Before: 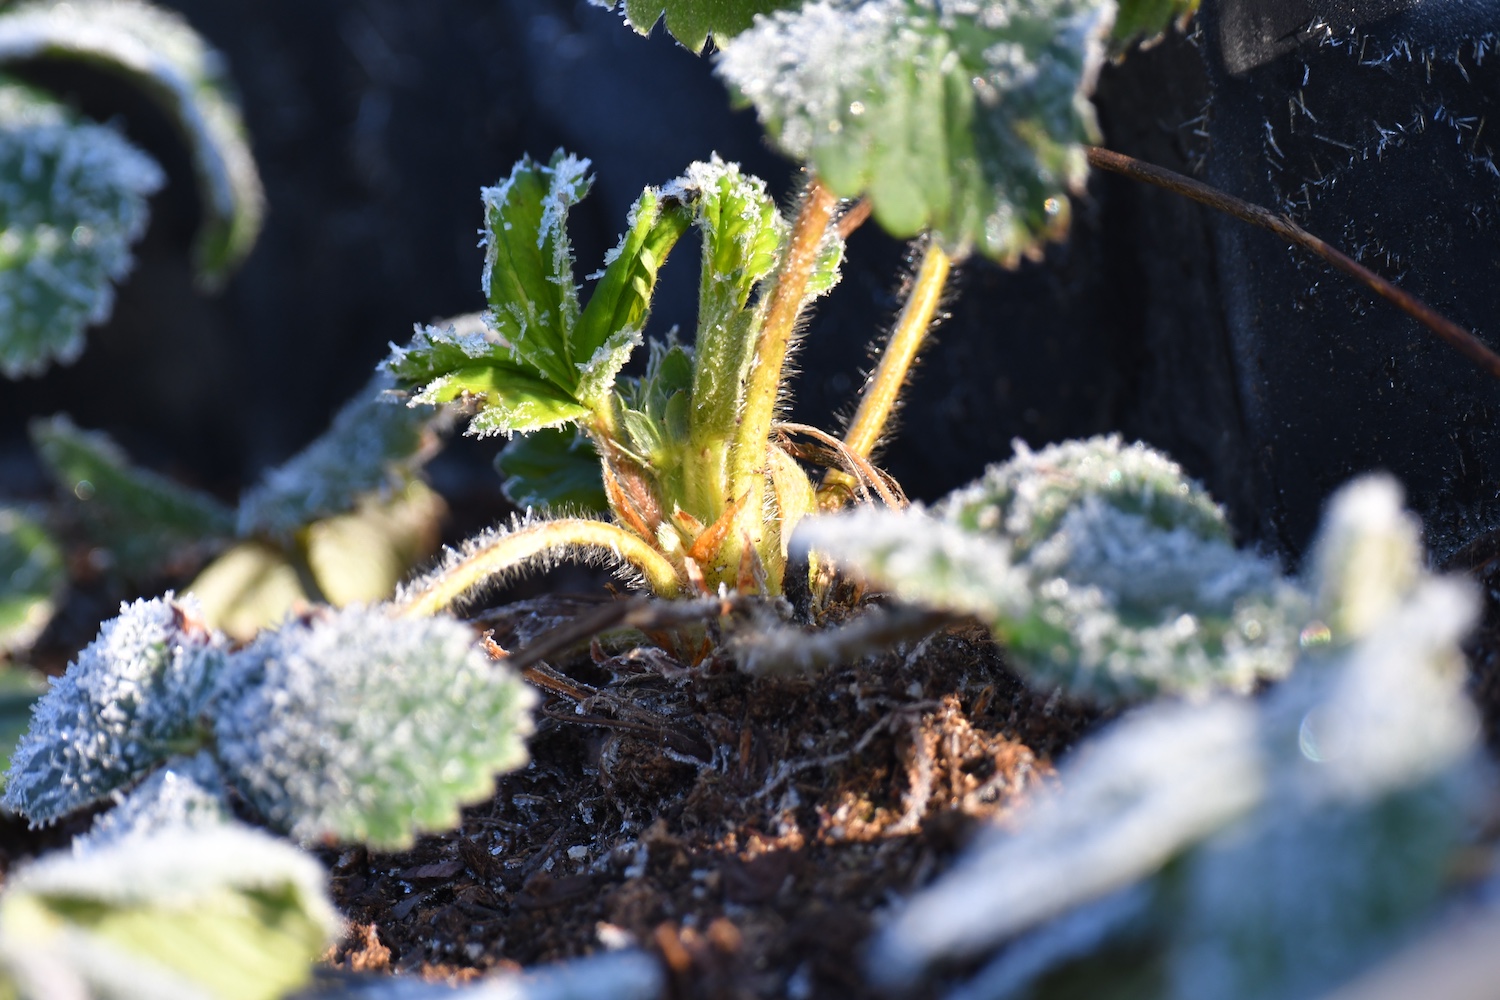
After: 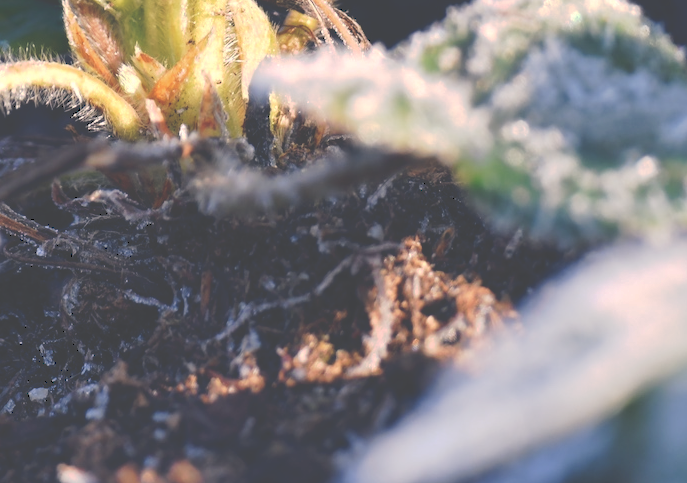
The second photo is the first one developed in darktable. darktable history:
tone curve: curves: ch0 [(0, 0) (0.003, 0.277) (0.011, 0.277) (0.025, 0.279) (0.044, 0.282) (0.069, 0.286) (0.1, 0.289) (0.136, 0.294) (0.177, 0.318) (0.224, 0.345) (0.277, 0.379) (0.335, 0.425) (0.399, 0.481) (0.468, 0.542) (0.543, 0.594) (0.623, 0.662) (0.709, 0.731) (0.801, 0.792) (0.898, 0.851) (1, 1)], preserve colors none
levels: levels [0.016, 0.492, 0.969]
color balance rgb: shadows lift › hue 87.51°, highlights gain › chroma 3.21%, highlights gain › hue 55.1°, global offset › chroma 0.15%, global offset › hue 253.66°, linear chroma grading › global chroma 0.5%
crop: left 35.976%, top 45.819%, right 18.162%, bottom 5.807%
